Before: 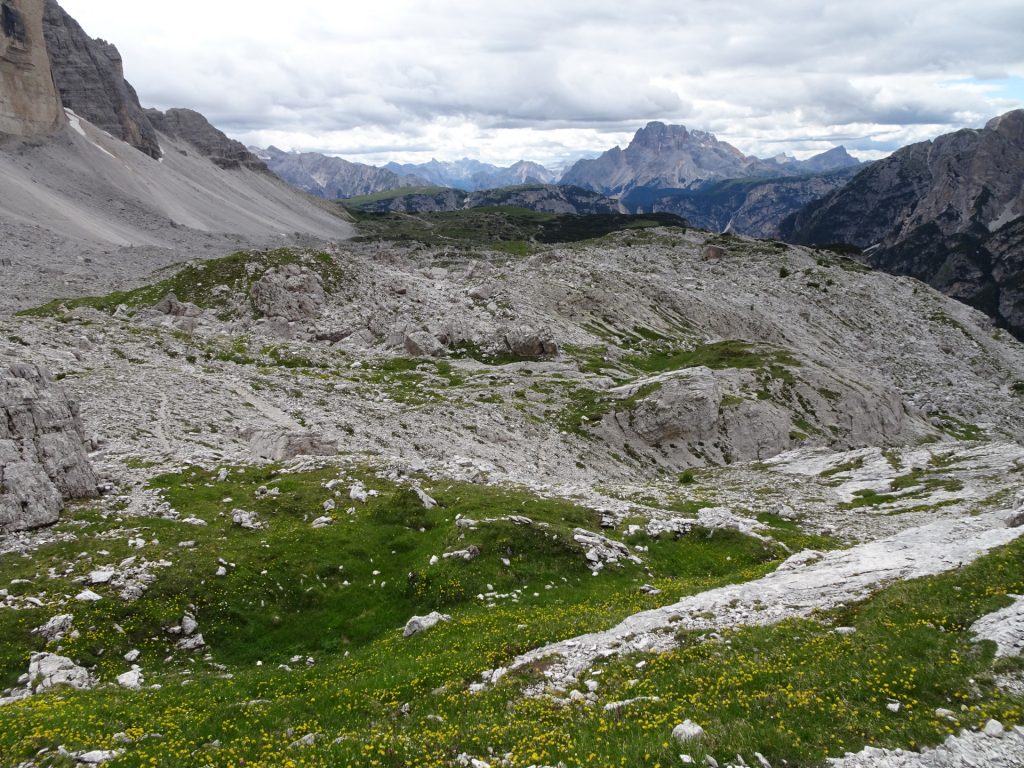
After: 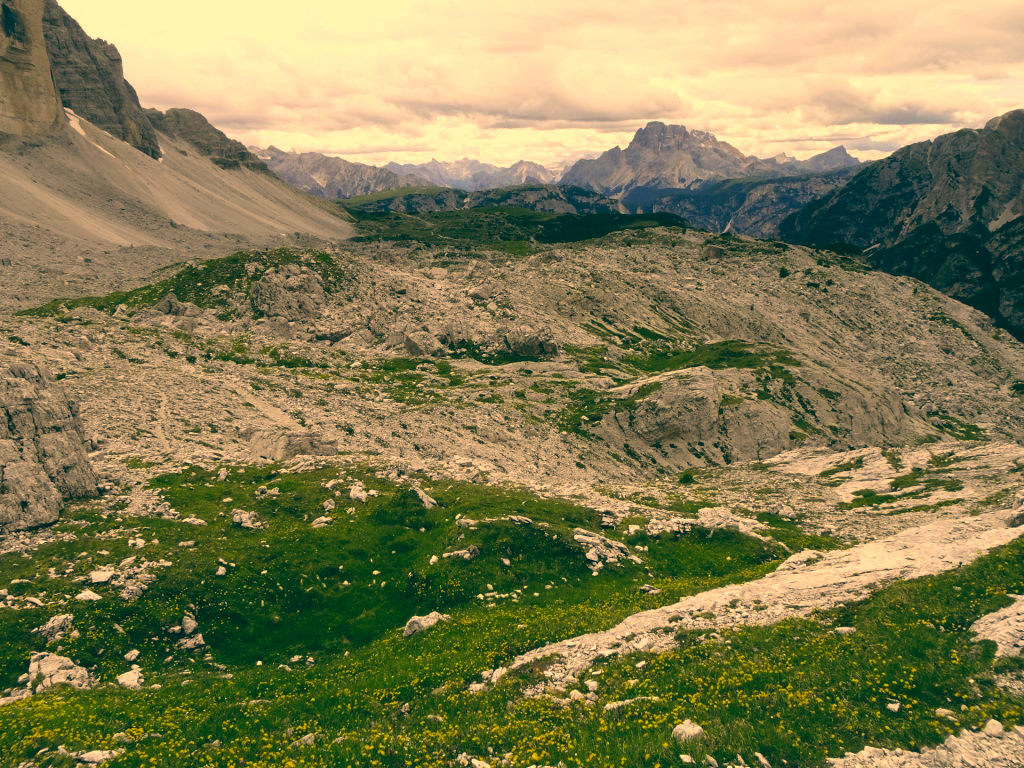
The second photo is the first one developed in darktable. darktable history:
color balance: lift [1.005, 0.99, 1.007, 1.01], gamma [1, 0.979, 1.011, 1.021], gain [0.923, 1.098, 1.025, 0.902], input saturation 90.45%, contrast 7.73%, output saturation 105.91%
color correction: highlights a* 15, highlights b* 31.55
